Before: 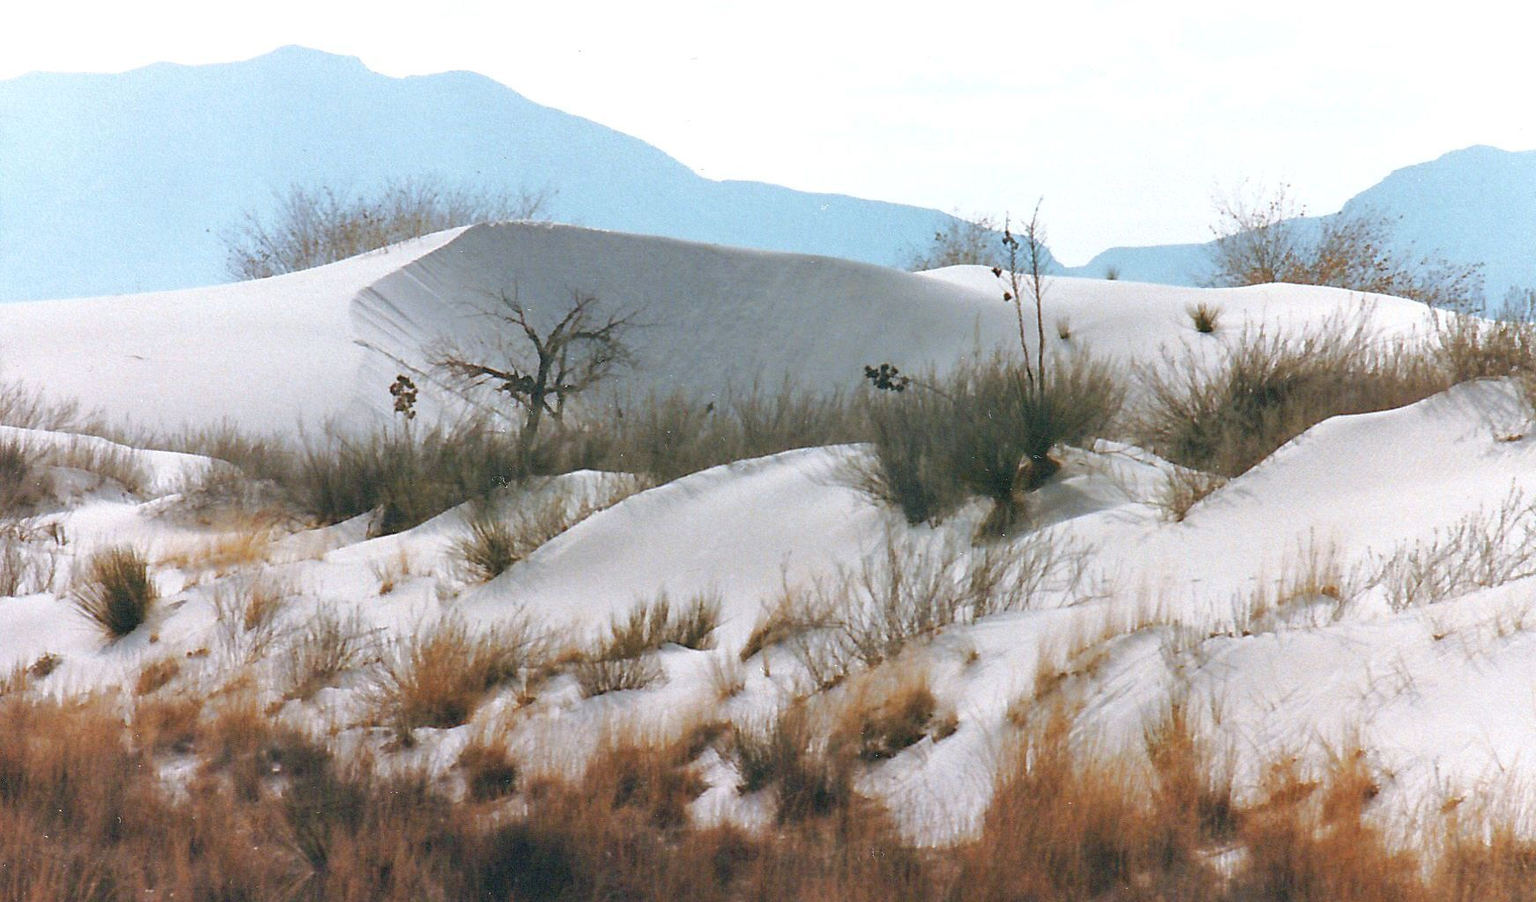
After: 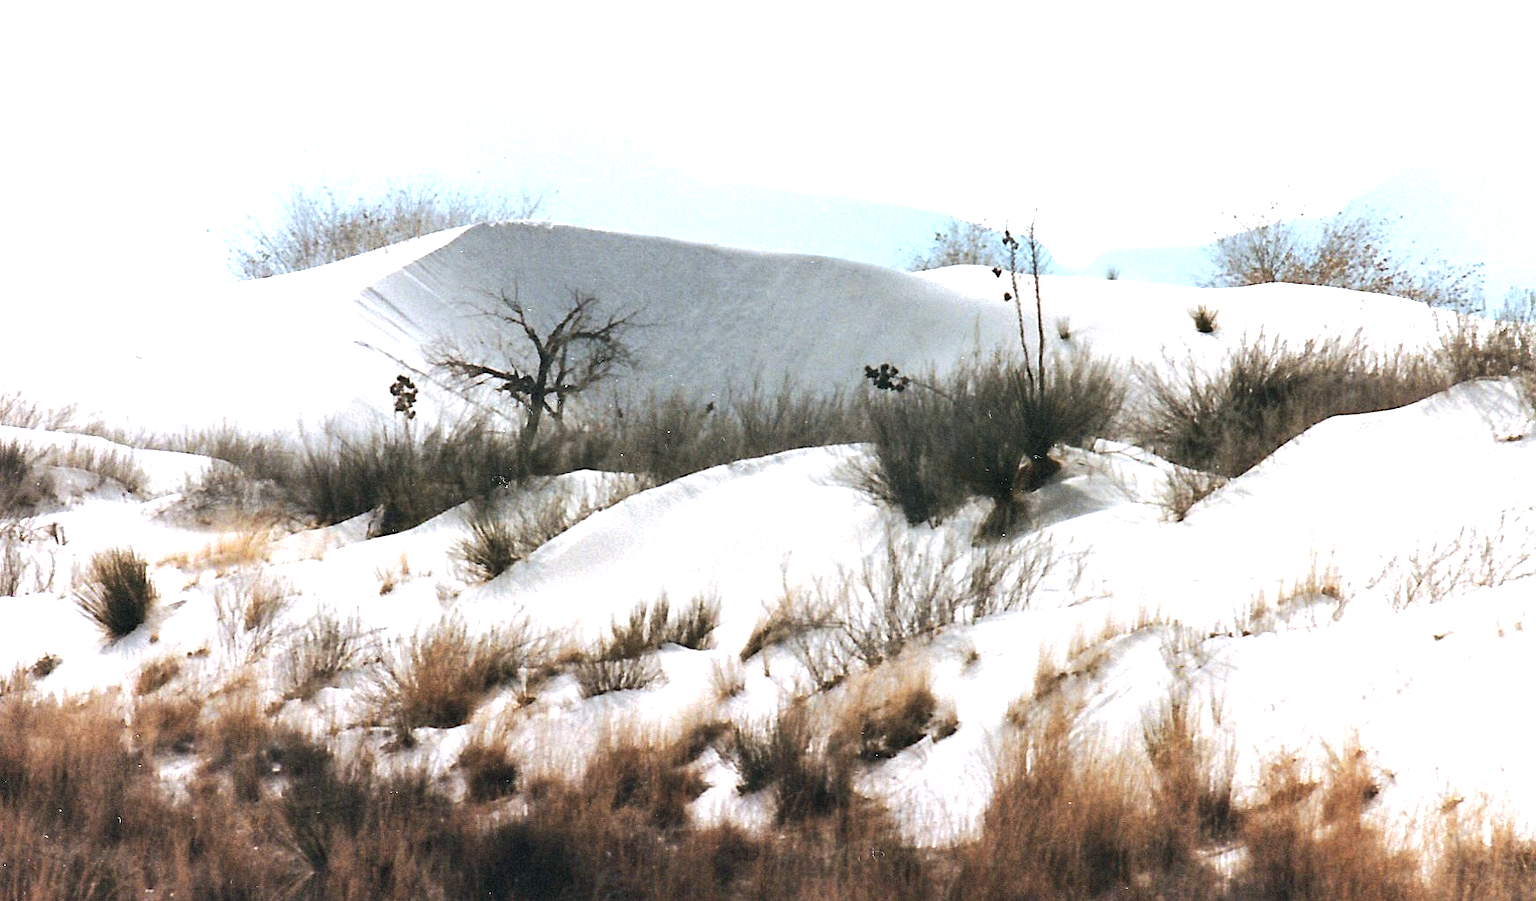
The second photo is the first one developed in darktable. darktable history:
contrast brightness saturation: saturation -0.17
tone equalizer: -8 EV -1.08 EV, -7 EV -1.01 EV, -6 EV -0.867 EV, -5 EV -0.578 EV, -3 EV 0.578 EV, -2 EV 0.867 EV, -1 EV 1.01 EV, +0 EV 1.08 EV, edges refinement/feathering 500, mask exposure compensation -1.57 EV, preserve details no
